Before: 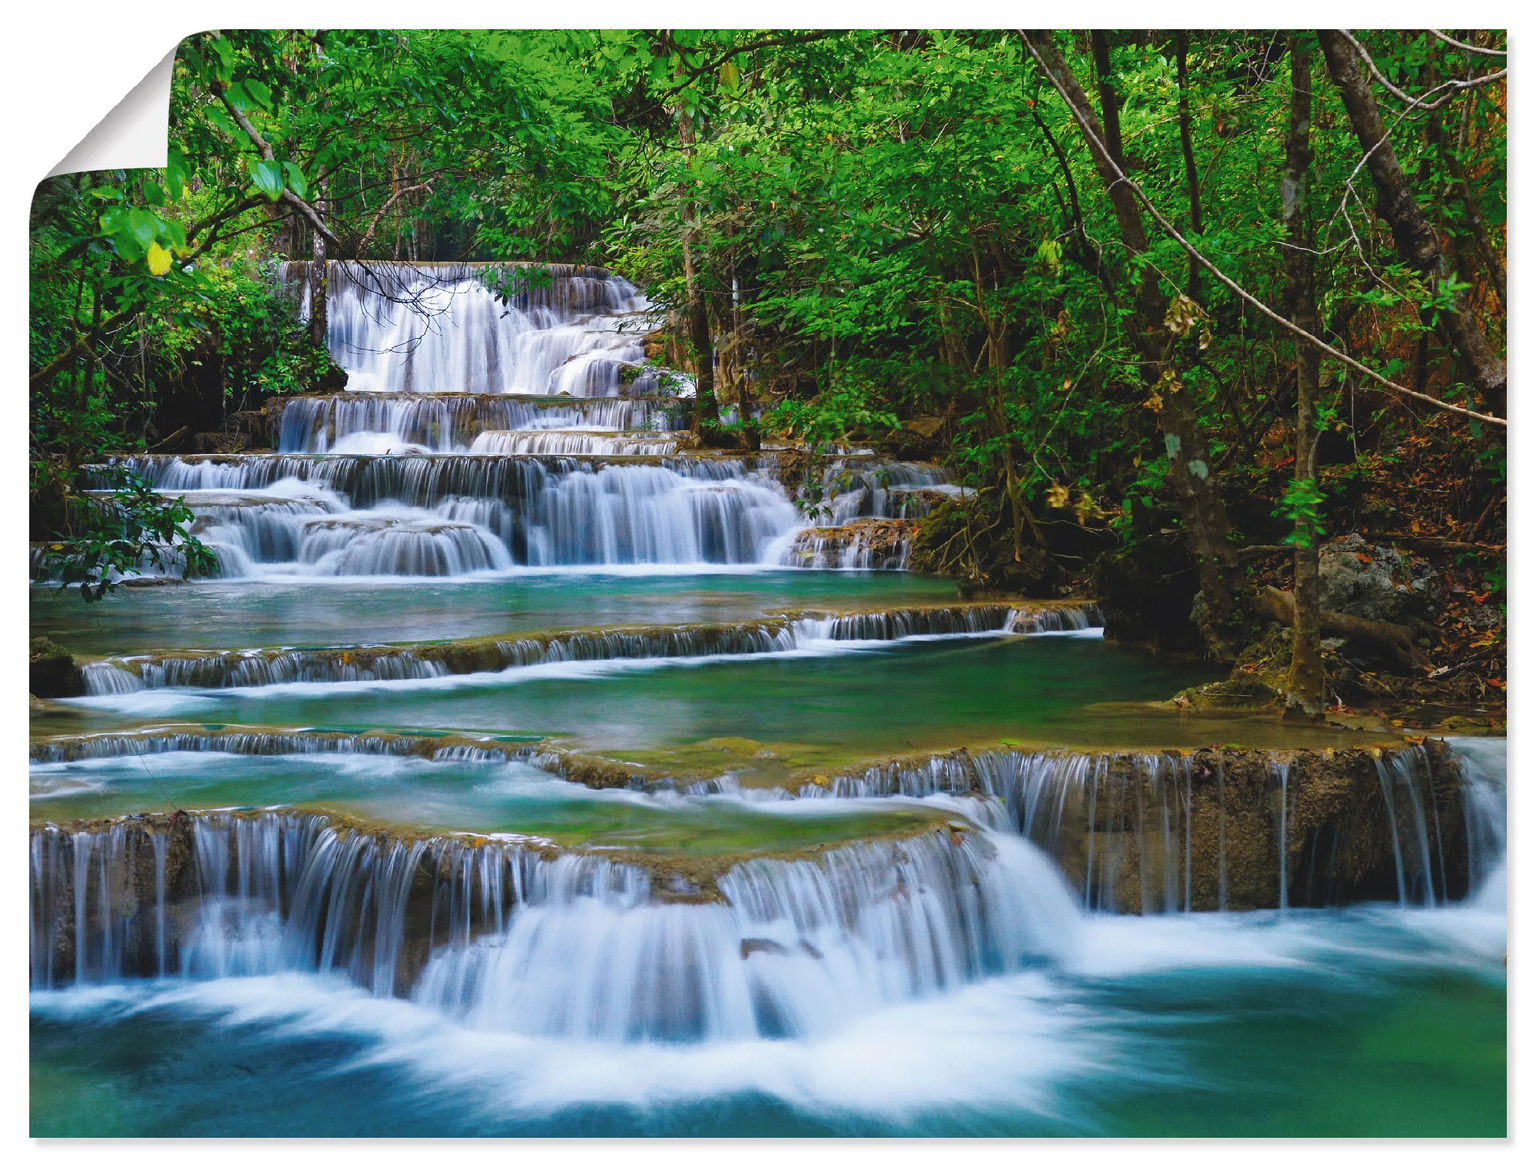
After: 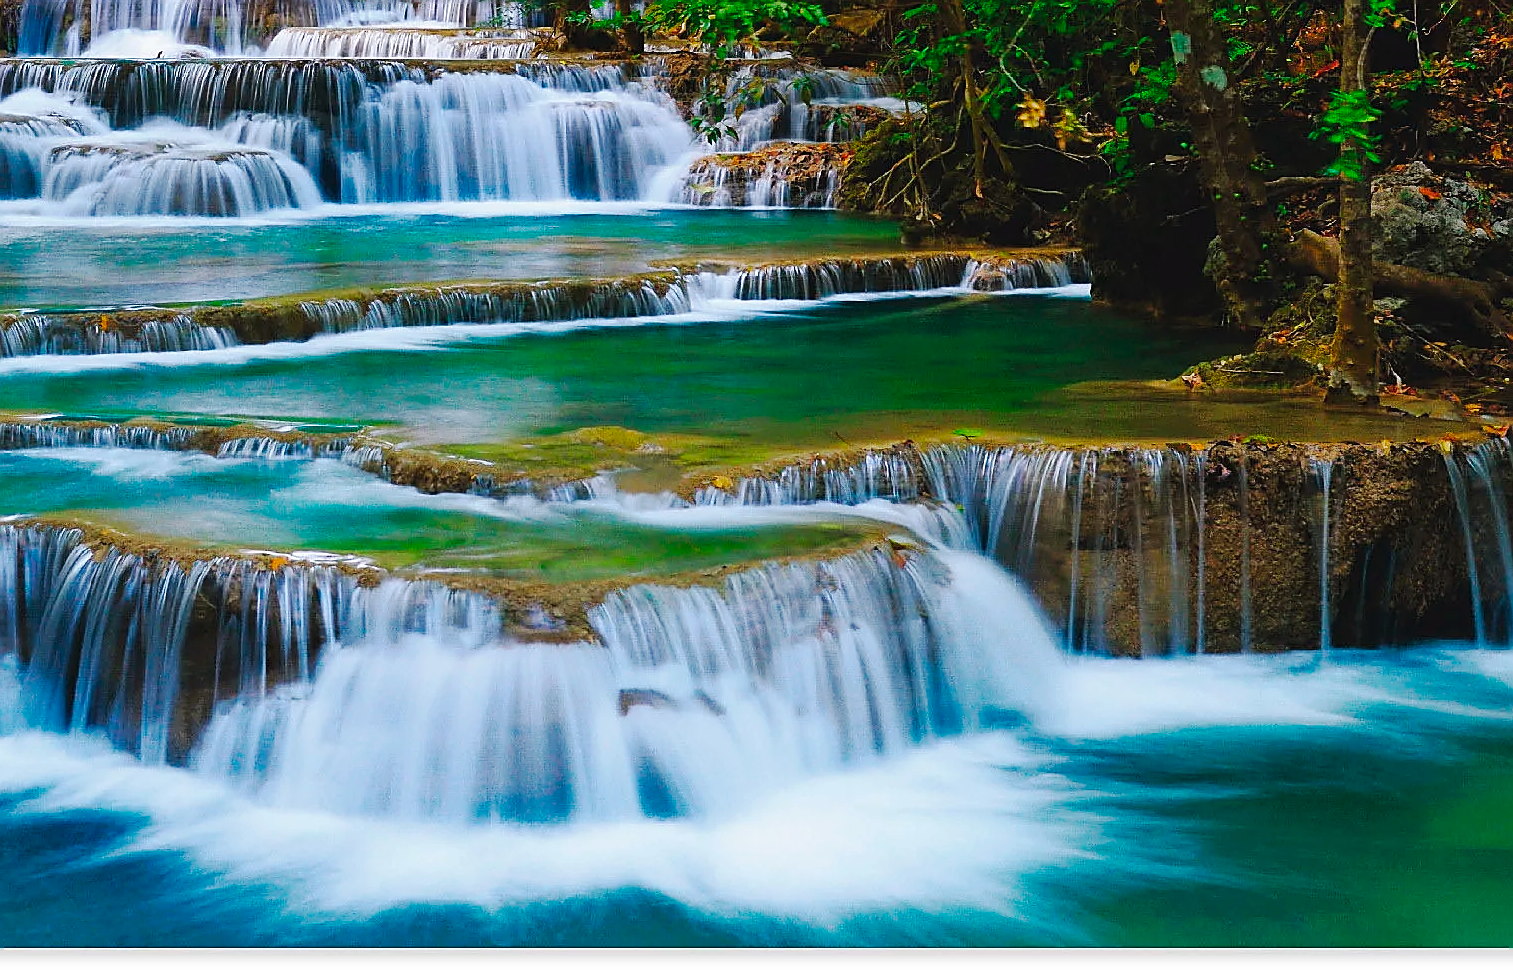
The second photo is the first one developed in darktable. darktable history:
tone curve: curves: ch0 [(0, 0.01) (0.037, 0.032) (0.131, 0.108) (0.275, 0.256) (0.483, 0.512) (0.61, 0.665) (0.696, 0.742) (0.792, 0.819) (0.911, 0.925) (0.997, 0.995)]; ch1 [(0, 0) (0.308, 0.29) (0.425, 0.411) (0.492, 0.488) (0.507, 0.503) (0.53, 0.532) (0.573, 0.586) (0.683, 0.702) (0.746, 0.77) (1, 1)]; ch2 [(0, 0) (0.246, 0.233) (0.36, 0.352) (0.415, 0.415) (0.485, 0.487) (0.502, 0.504) (0.525, 0.518) (0.539, 0.539) (0.587, 0.594) (0.636, 0.652) (0.711, 0.729) (0.845, 0.855) (0.998, 0.977)], preserve colors none
sharpen: radius 1.365, amount 1.252, threshold 0.747
crop and rotate: left 17.309%, top 35.124%, right 7.021%, bottom 0.954%
